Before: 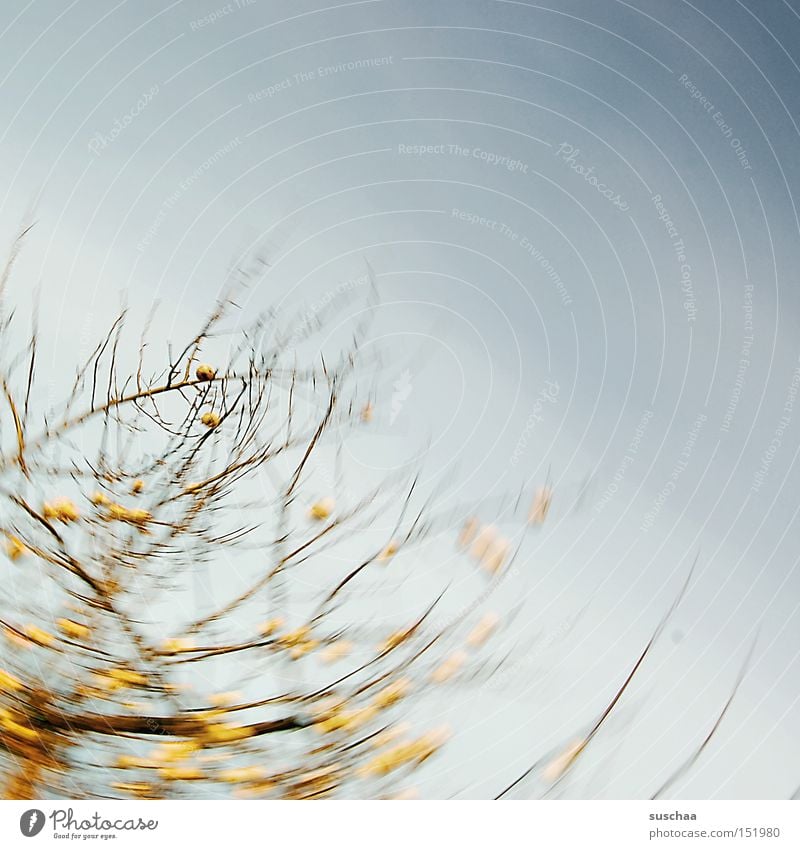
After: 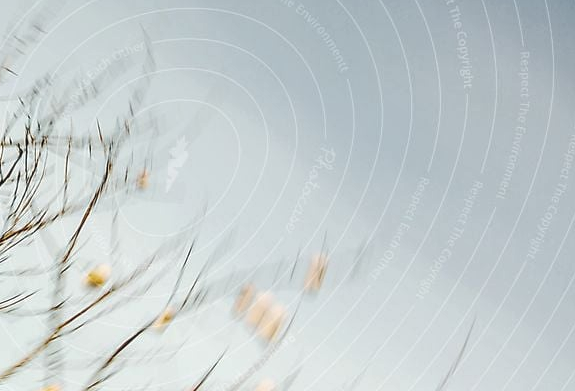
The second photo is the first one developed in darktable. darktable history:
local contrast: on, module defaults
crop and rotate: left 28.056%, top 27.519%, bottom 26.313%
